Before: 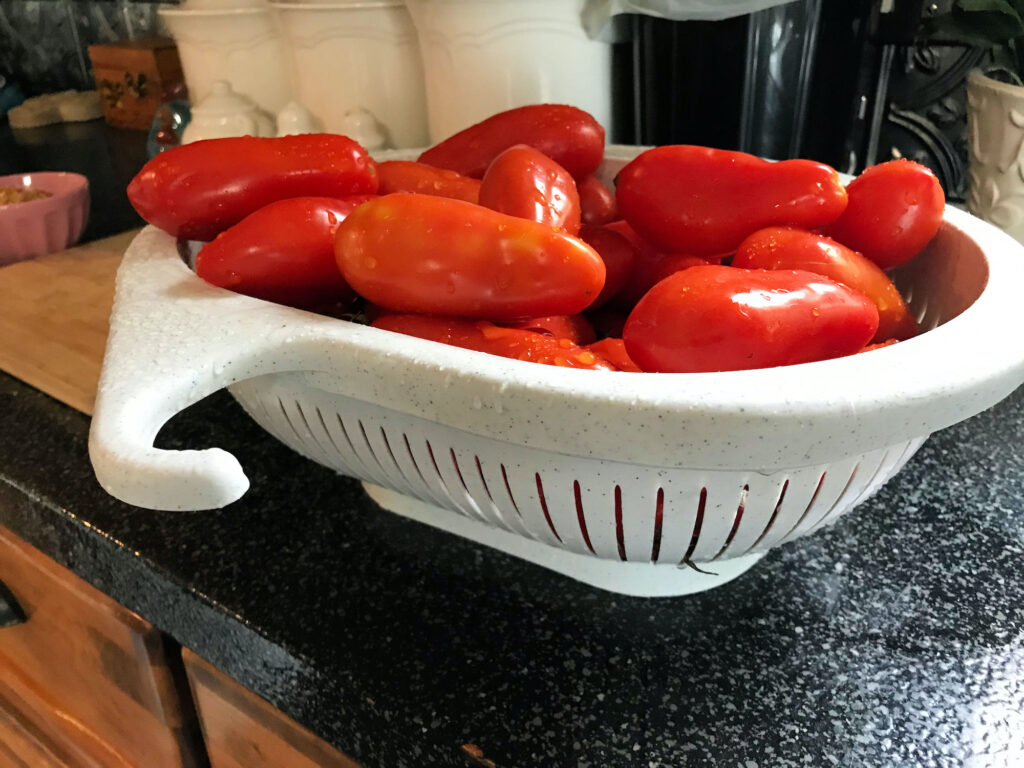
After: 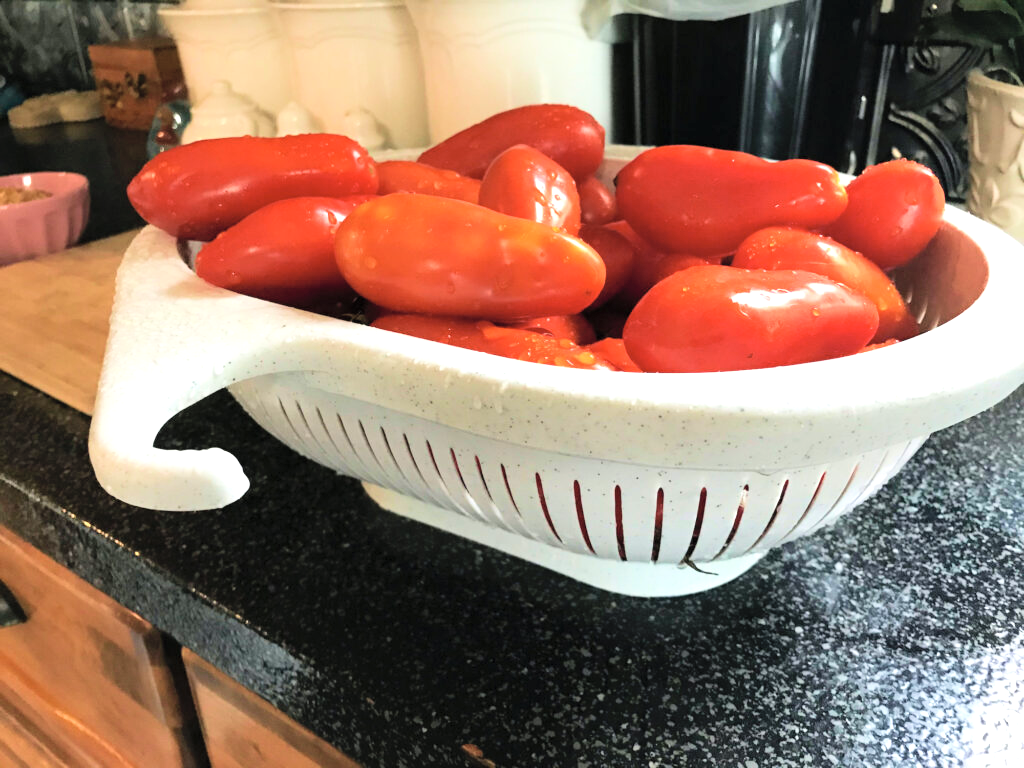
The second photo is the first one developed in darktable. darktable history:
contrast brightness saturation: contrast 0.141, brightness 0.219
velvia: on, module defaults
tone equalizer: -8 EV -0.398 EV, -7 EV -0.428 EV, -6 EV -0.331 EV, -5 EV -0.212 EV, -3 EV 0.214 EV, -2 EV 0.325 EV, -1 EV 0.391 EV, +0 EV 0.429 EV
